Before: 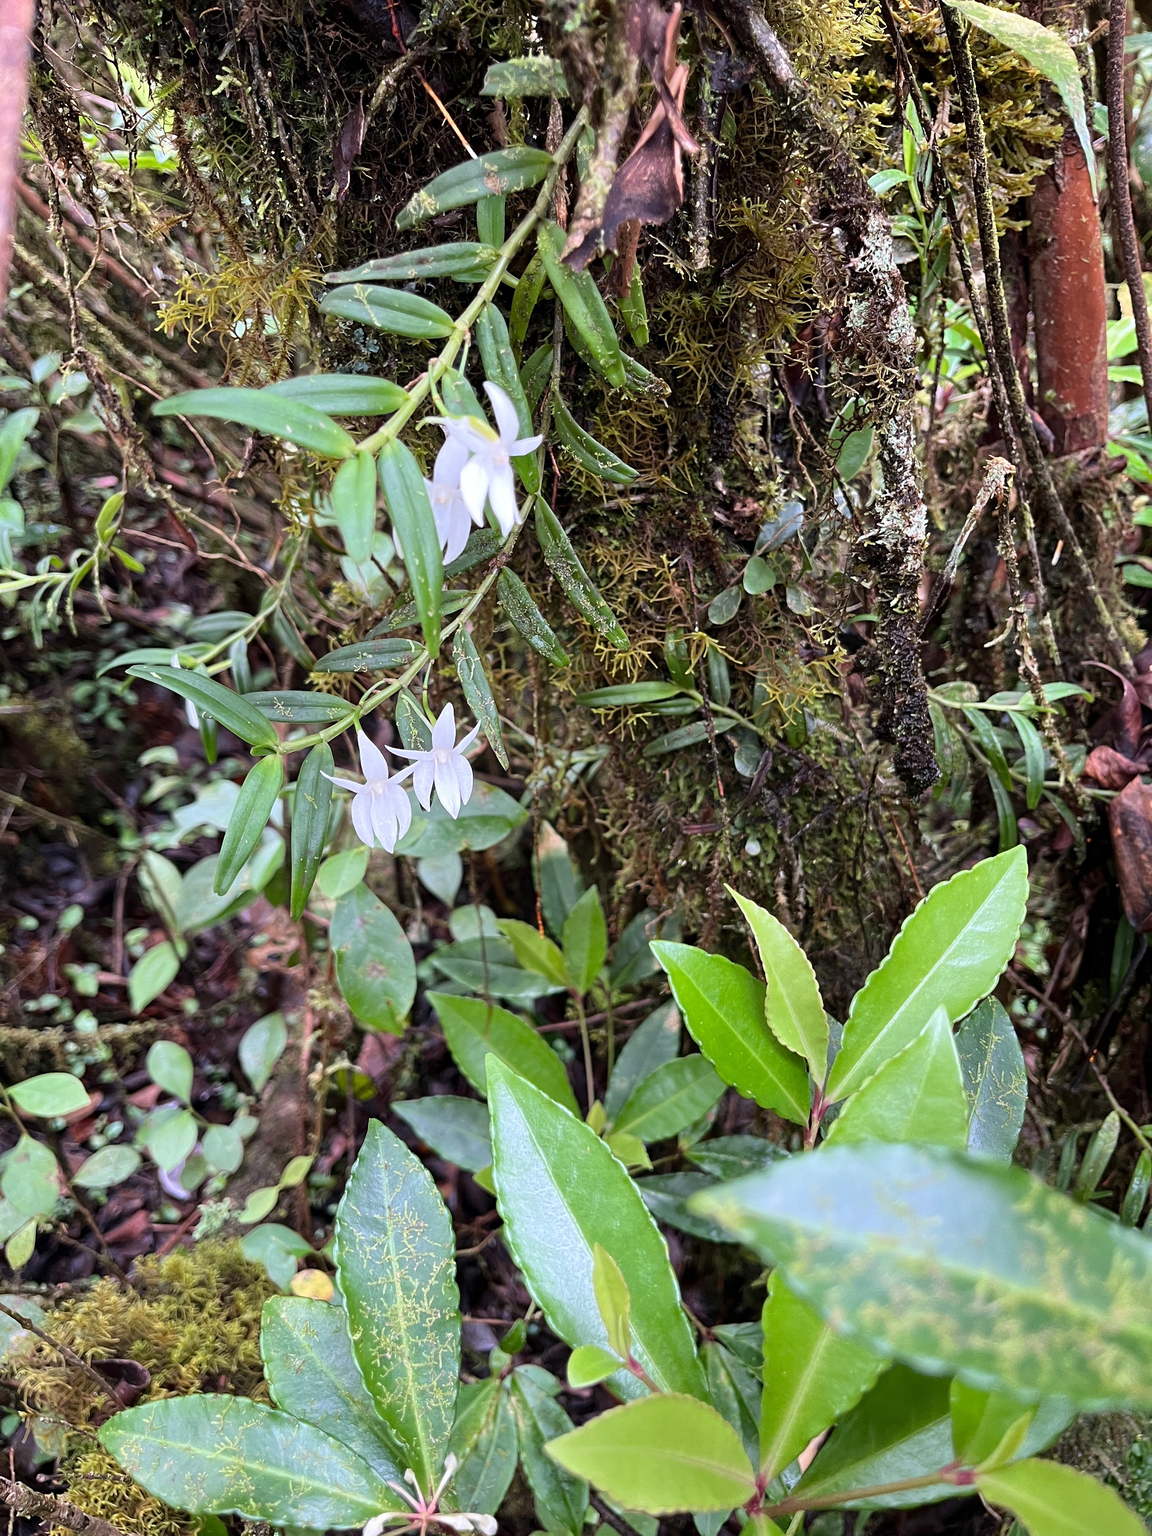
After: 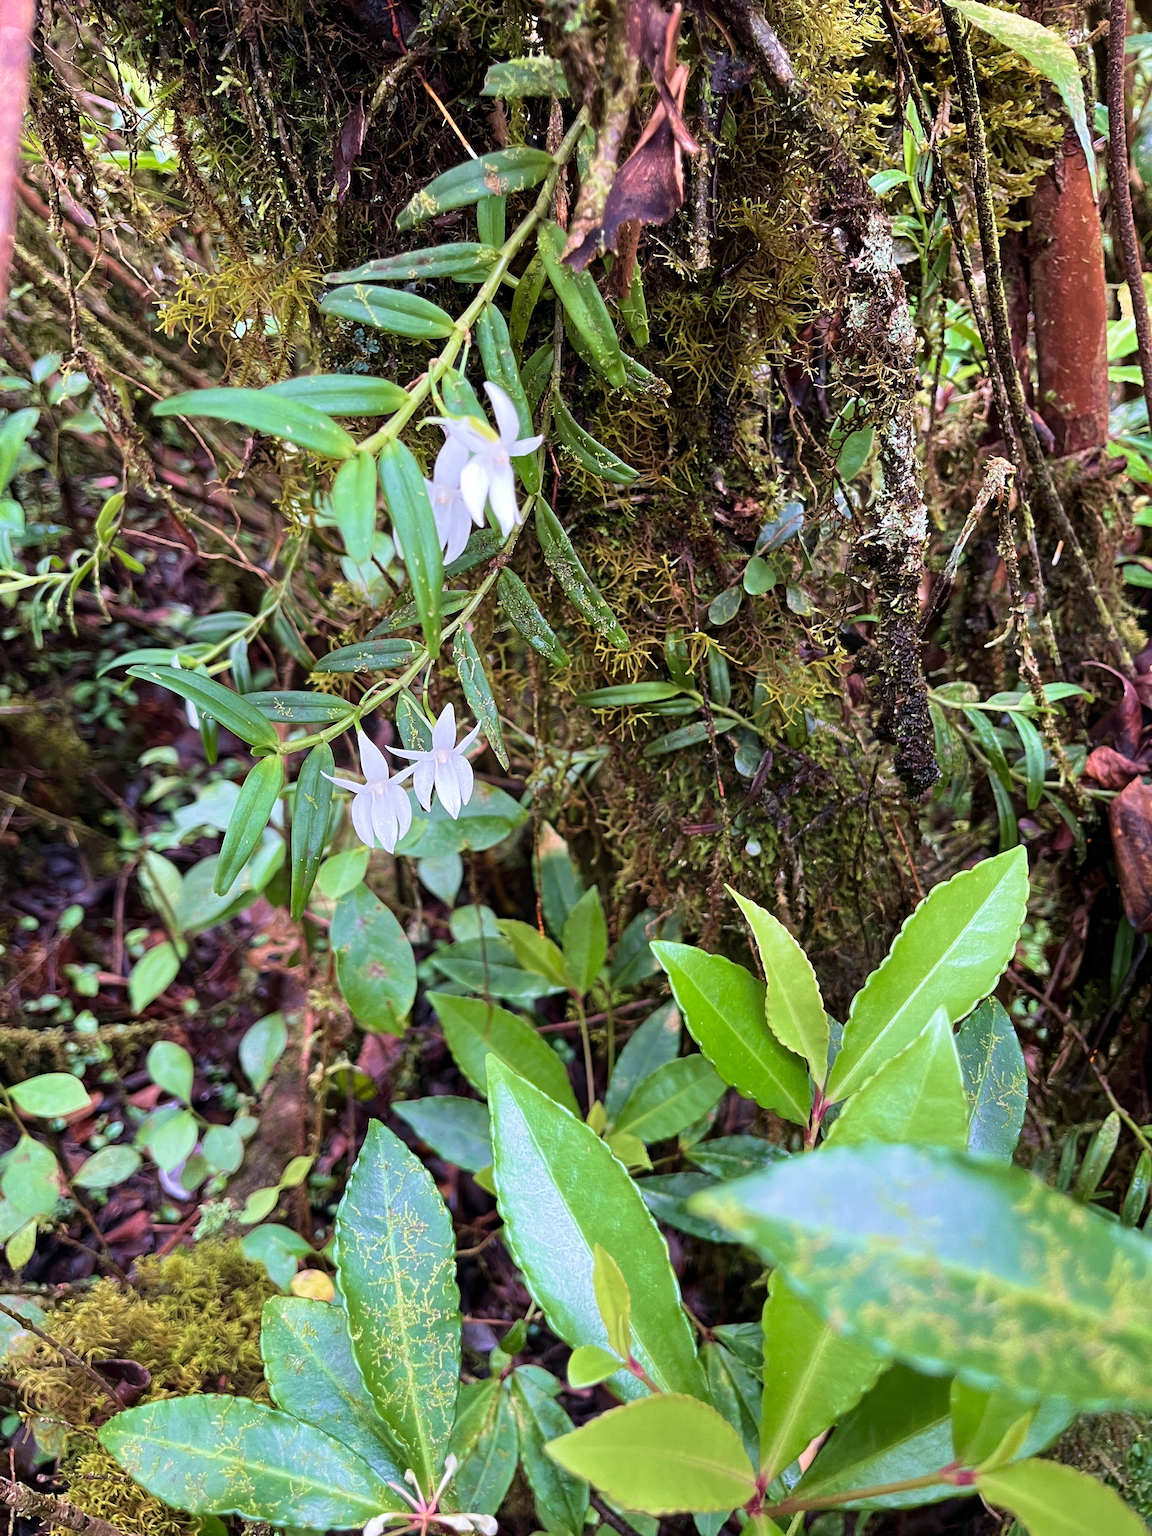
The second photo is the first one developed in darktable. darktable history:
velvia: strength 44.58%
